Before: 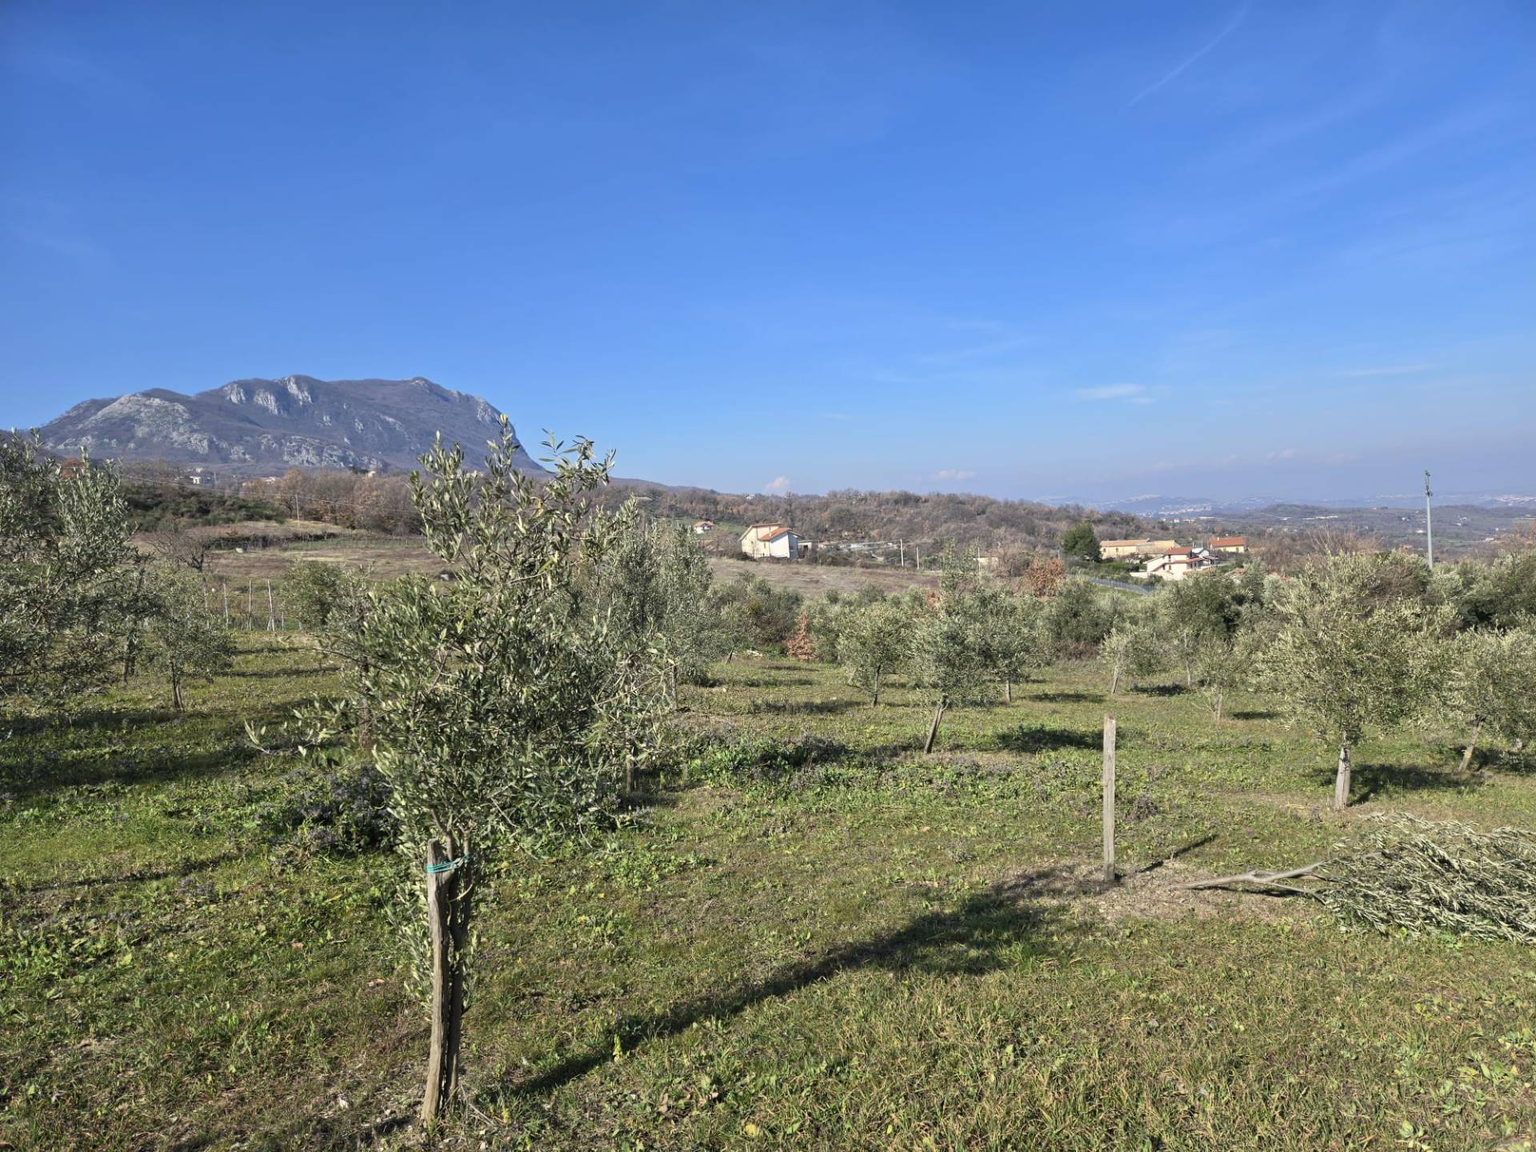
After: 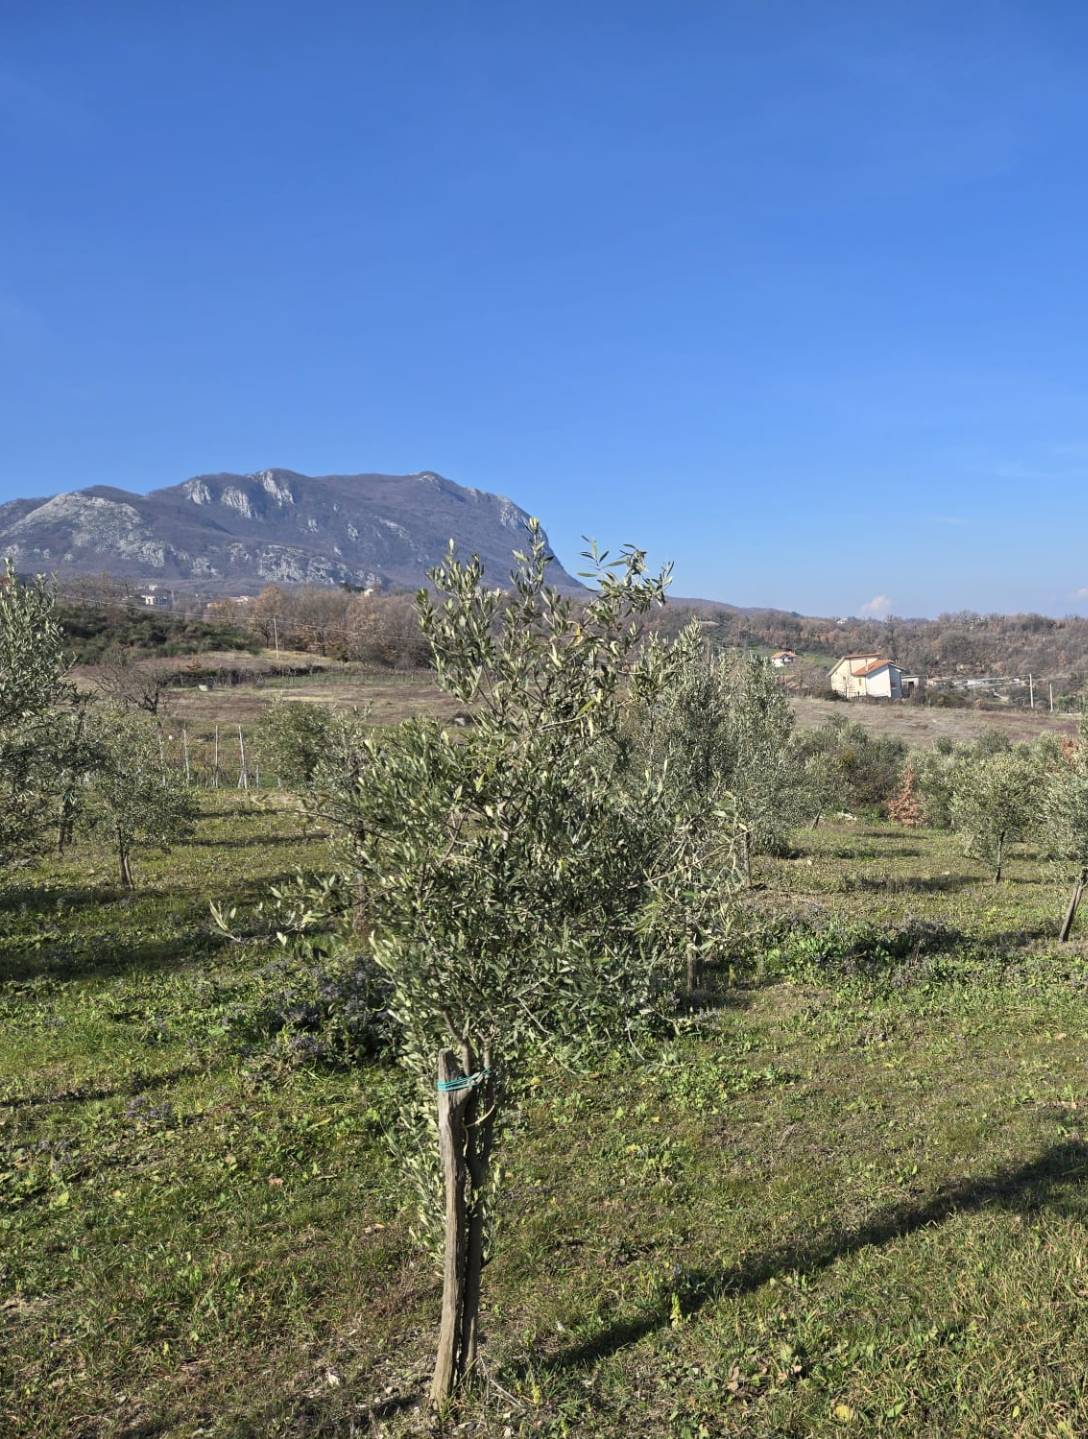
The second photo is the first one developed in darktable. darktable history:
crop: left 5.051%, right 38.271%
